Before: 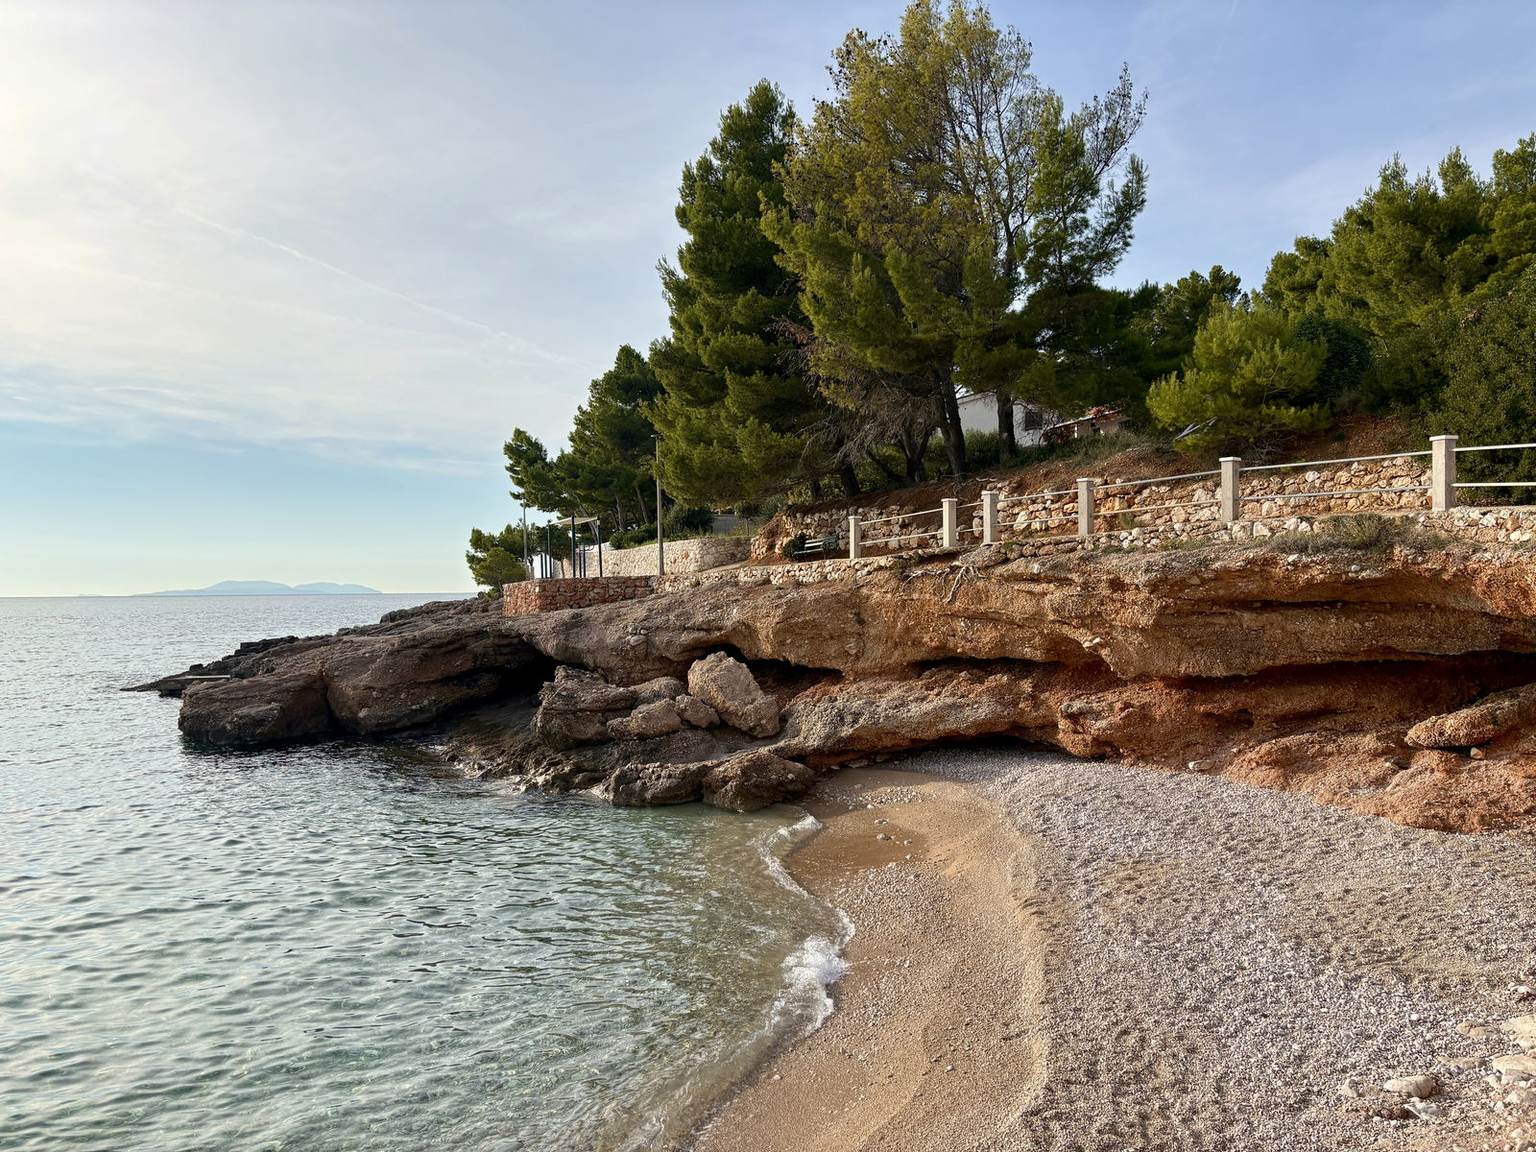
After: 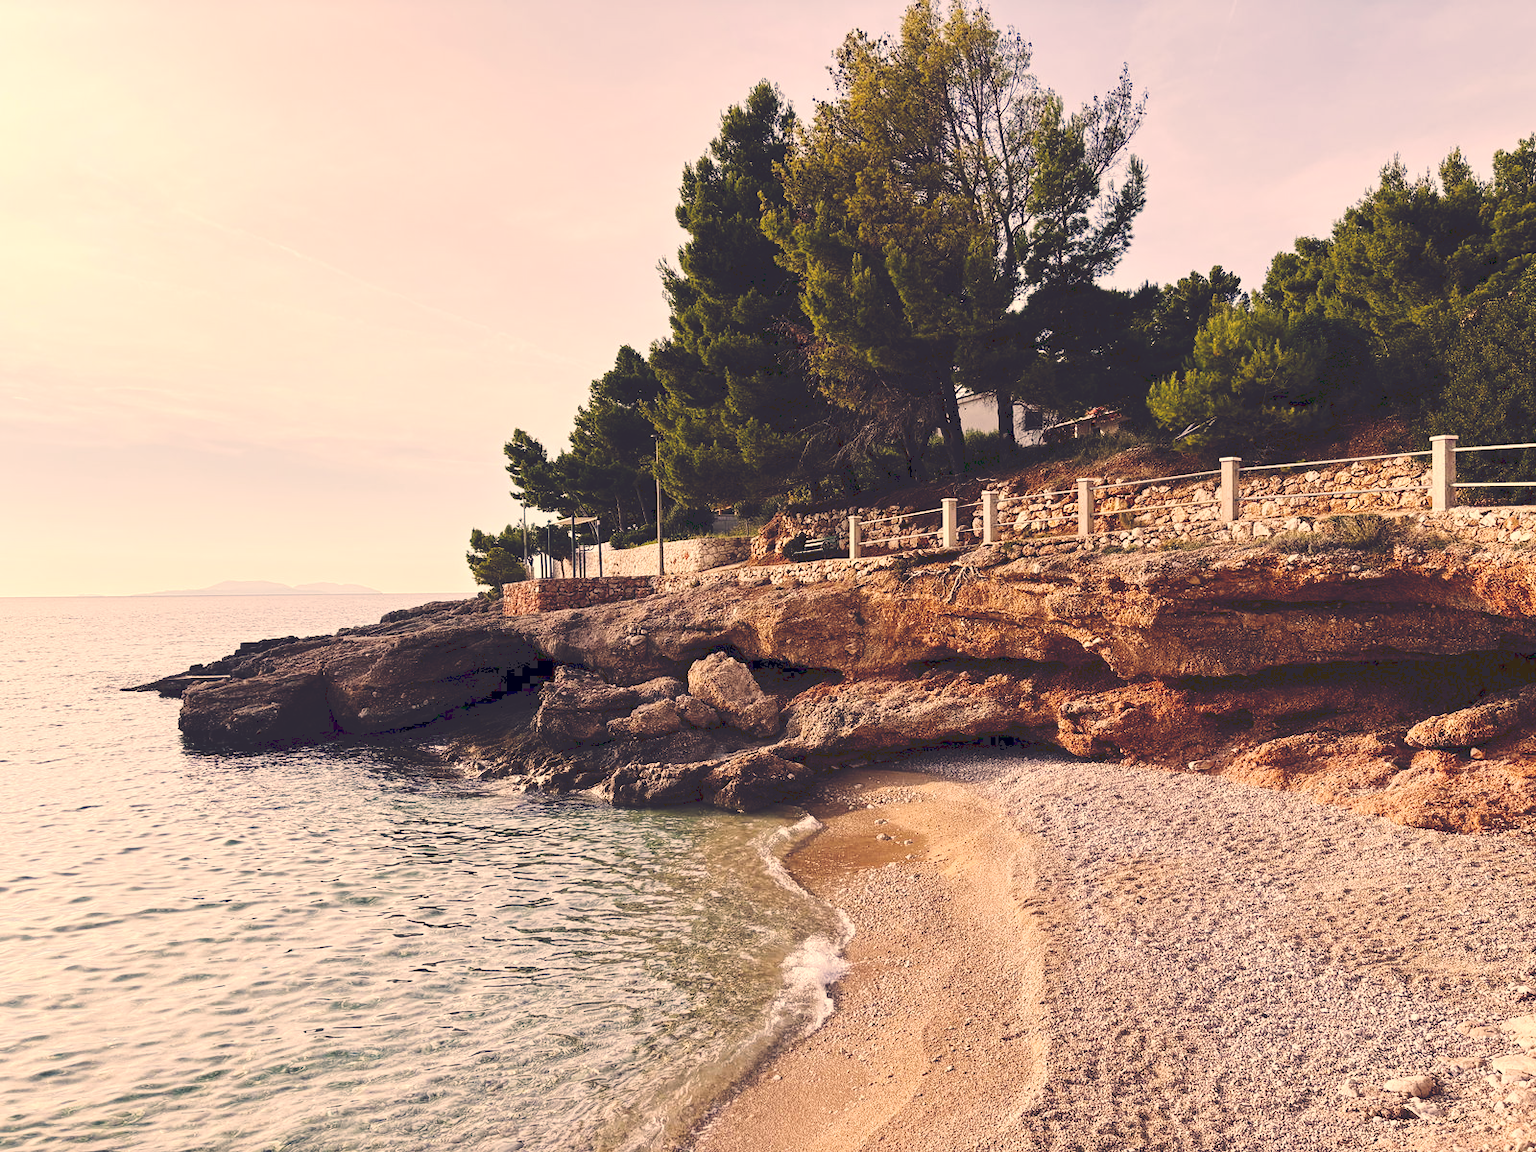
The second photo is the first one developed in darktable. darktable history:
tone curve: curves: ch0 [(0, 0) (0.003, 0.172) (0.011, 0.177) (0.025, 0.177) (0.044, 0.177) (0.069, 0.178) (0.1, 0.181) (0.136, 0.19) (0.177, 0.208) (0.224, 0.226) (0.277, 0.274) (0.335, 0.338) (0.399, 0.43) (0.468, 0.535) (0.543, 0.635) (0.623, 0.726) (0.709, 0.815) (0.801, 0.882) (0.898, 0.936) (1, 1)], preserve colors none
color correction: highlights a* 19.59, highlights b* 27.49, shadows a* 3.46, shadows b* -17.28, saturation 0.73
exposure: exposure 0.131 EV, compensate highlight preservation false
